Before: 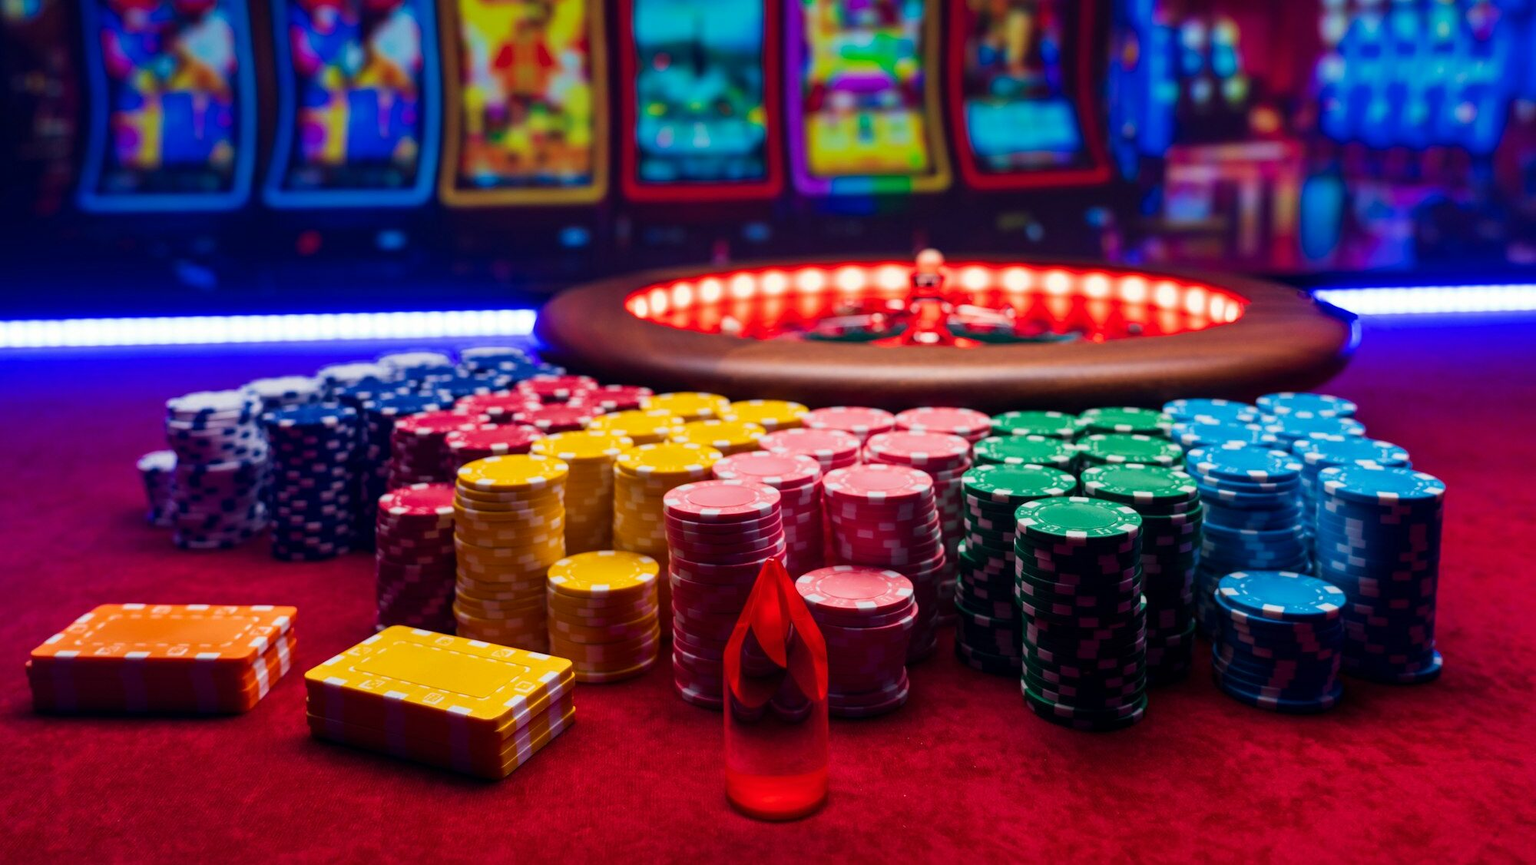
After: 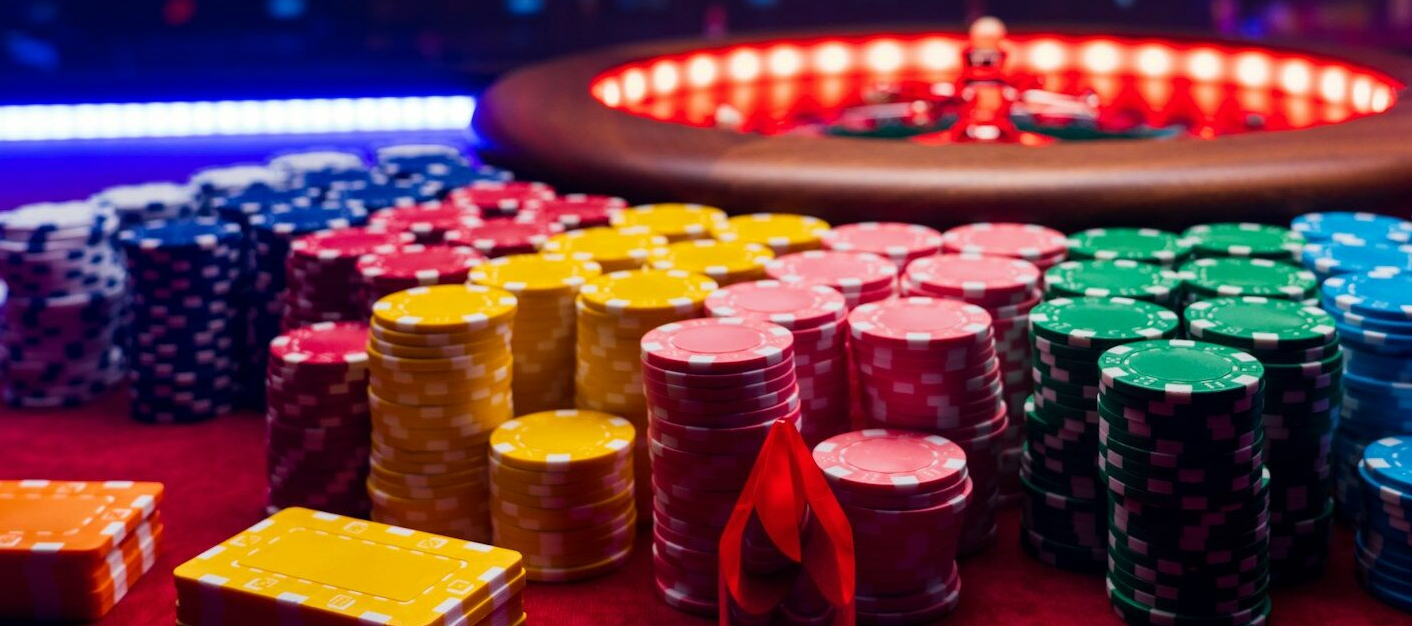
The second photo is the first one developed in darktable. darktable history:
crop: left 11.155%, top 27.271%, right 18.232%, bottom 17.102%
